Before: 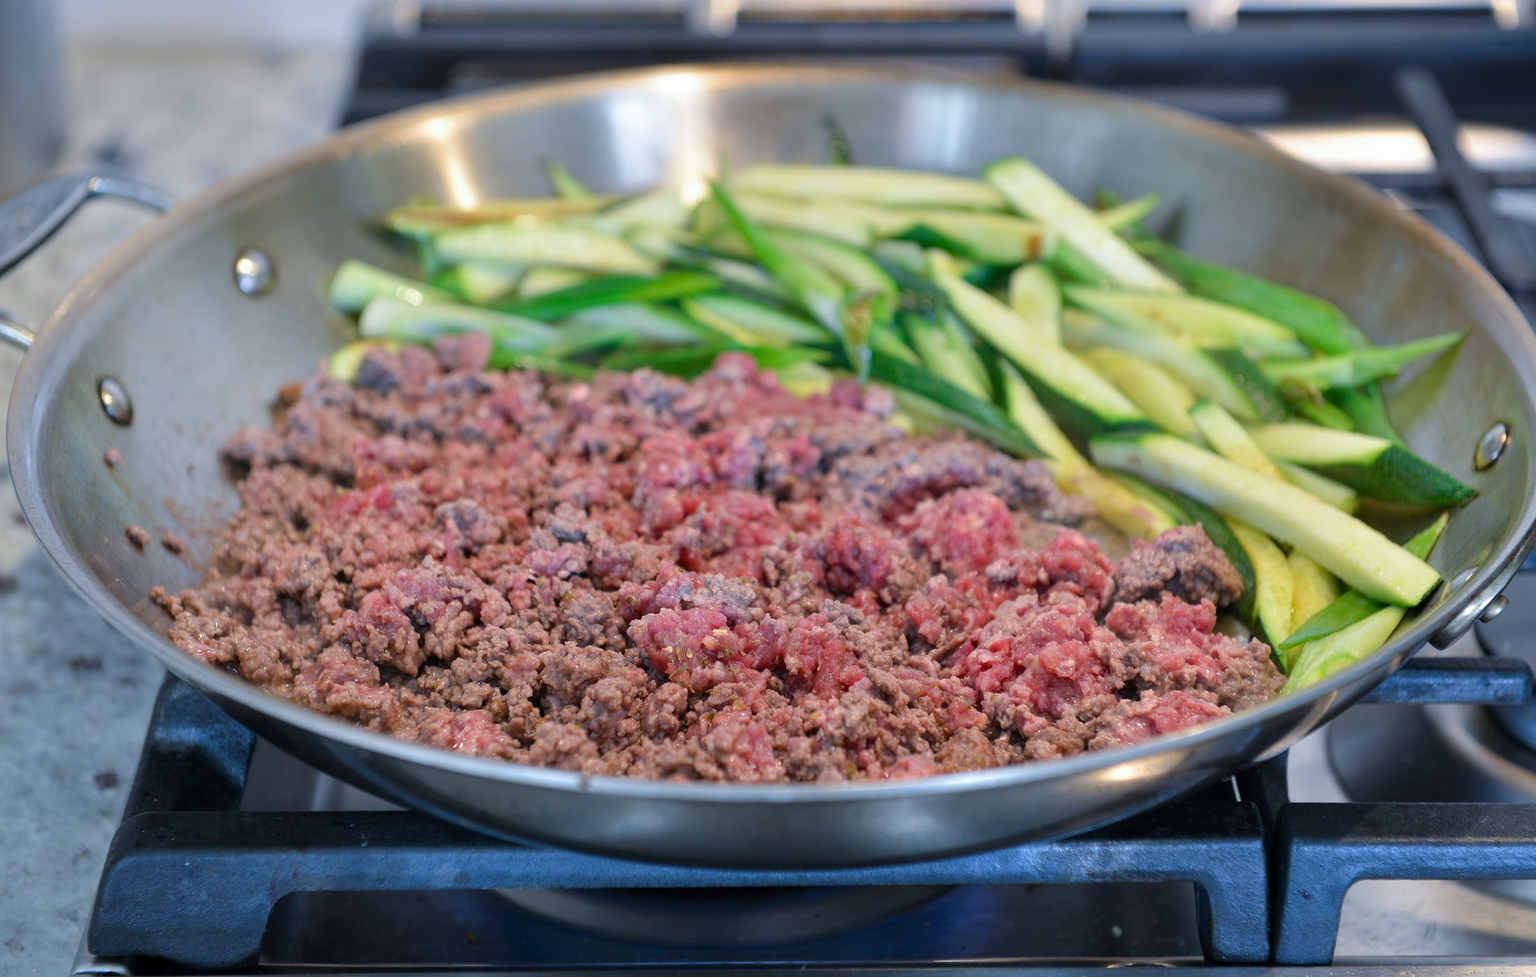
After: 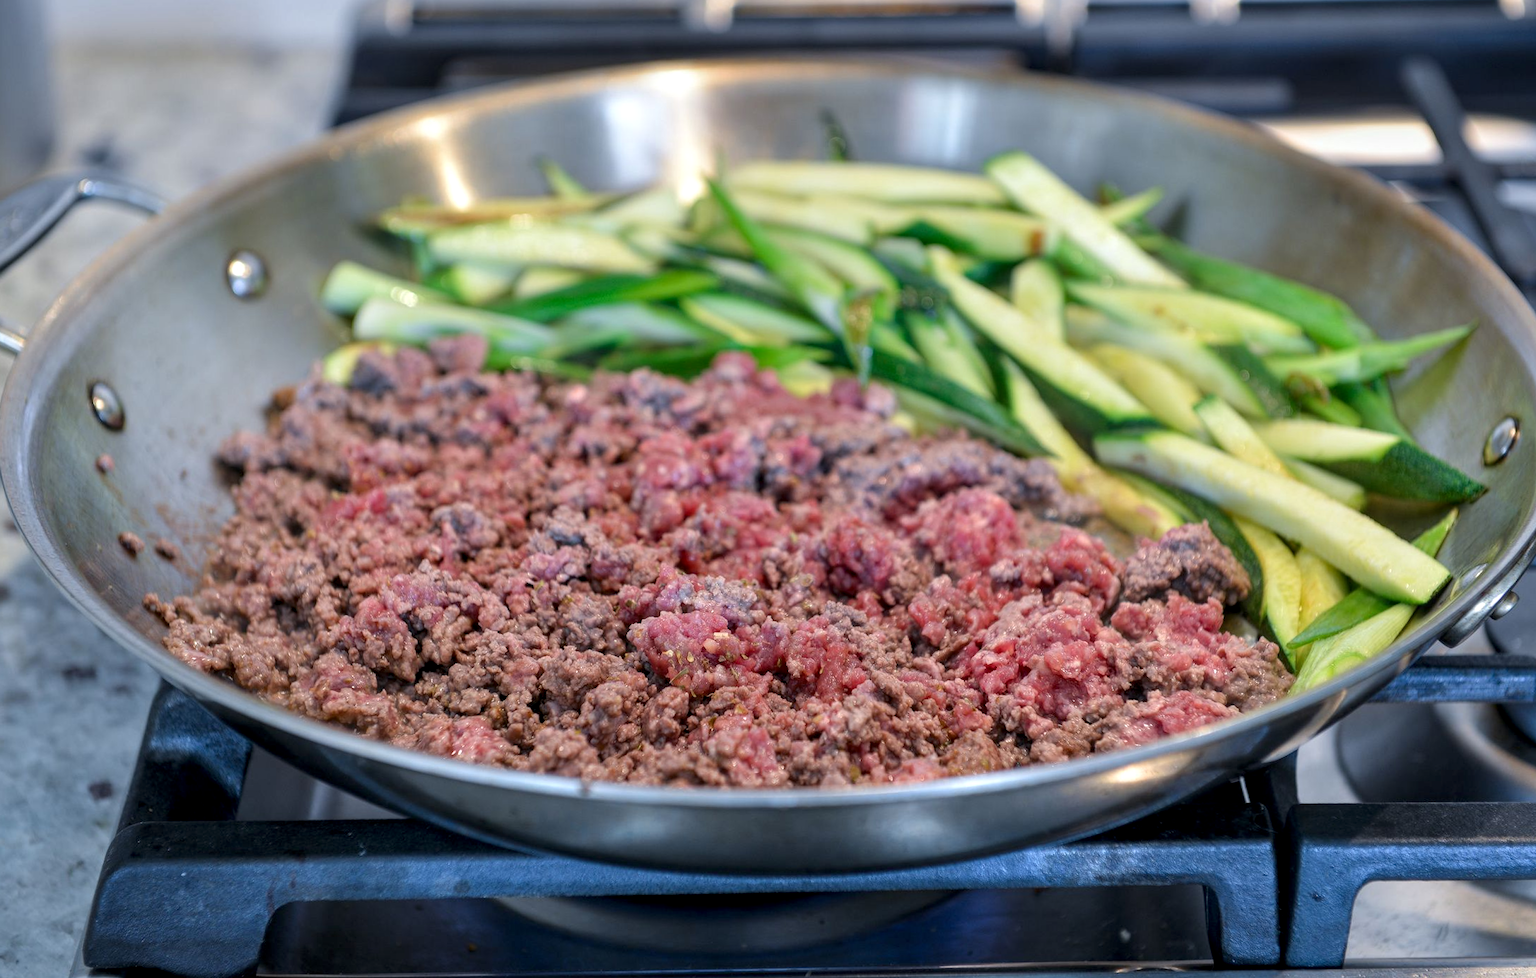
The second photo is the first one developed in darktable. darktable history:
local contrast: detail 130%
rotate and perspective: rotation -0.45°, automatic cropping original format, crop left 0.008, crop right 0.992, crop top 0.012, crop bottom 0.988
